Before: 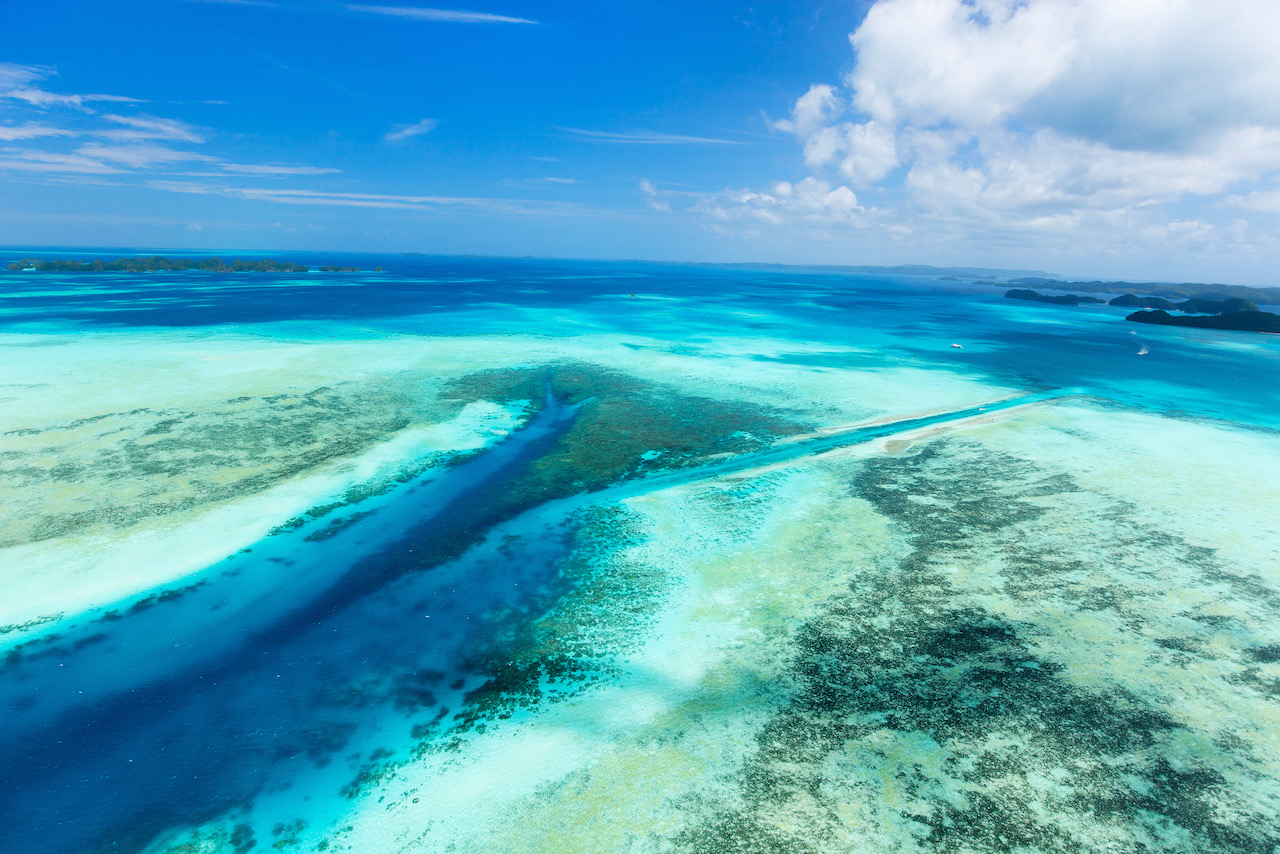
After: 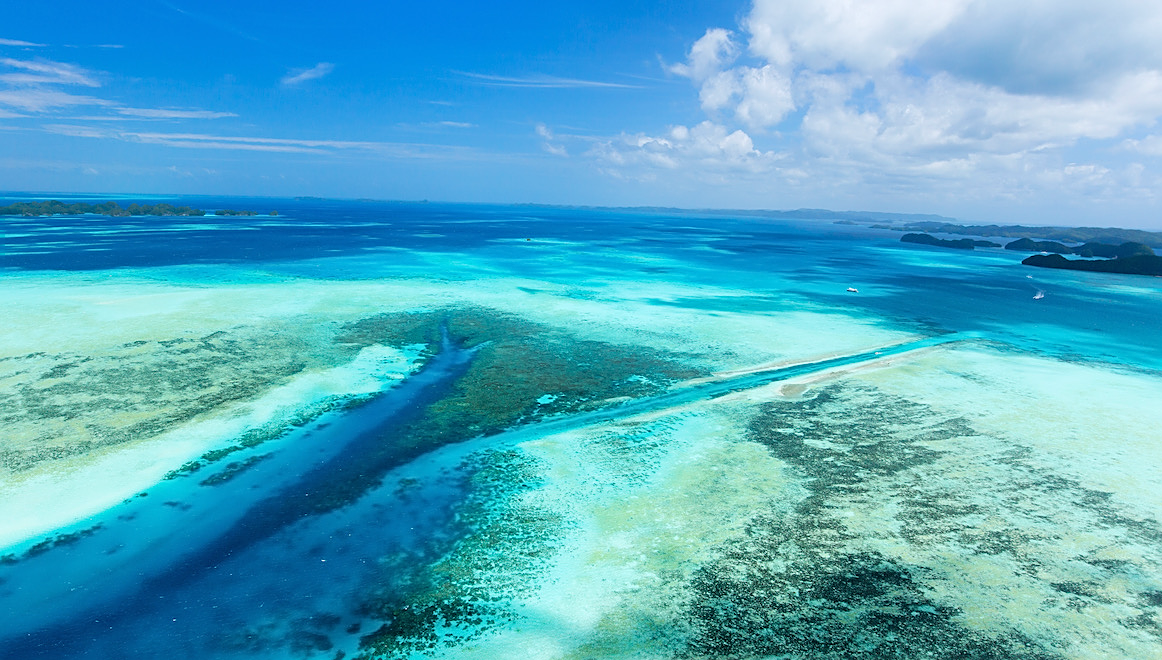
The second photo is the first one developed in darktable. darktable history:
white balance: red 0.986, blue 1.01
sharpen: on, module defaults
crop: left 8.155%, top 6.611%, bottom 15.385%
